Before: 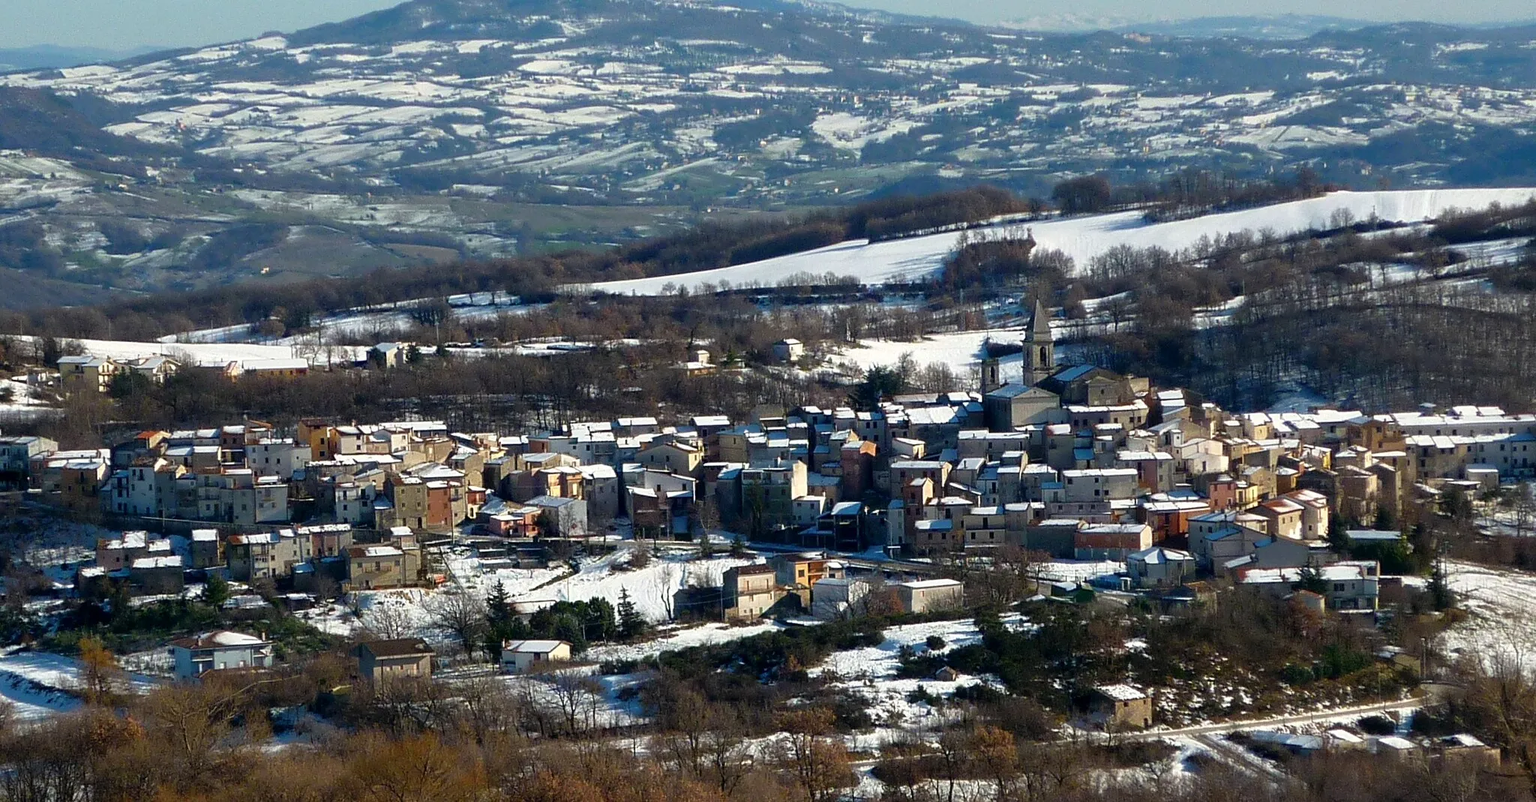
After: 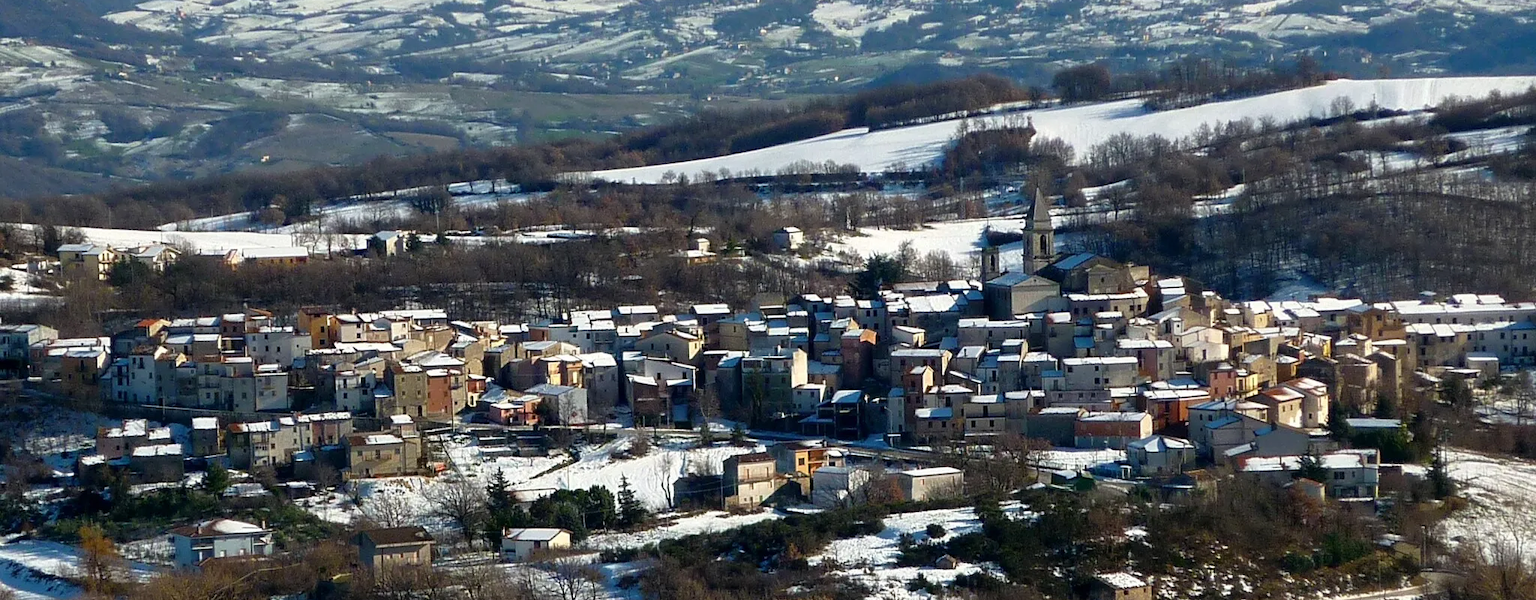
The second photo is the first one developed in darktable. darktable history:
crop: top 14.03%, bottom 11.016%
